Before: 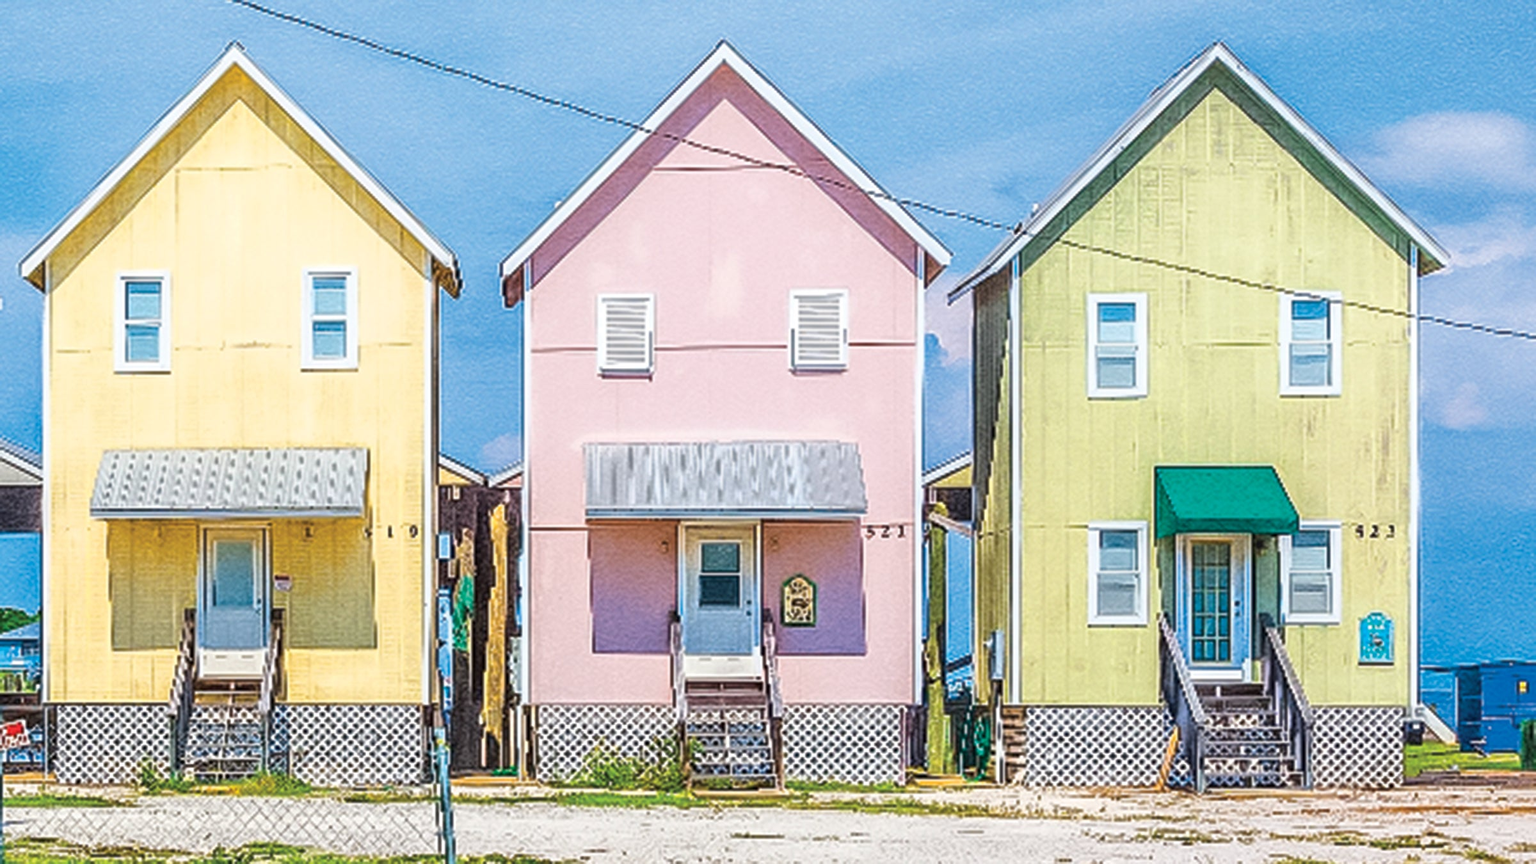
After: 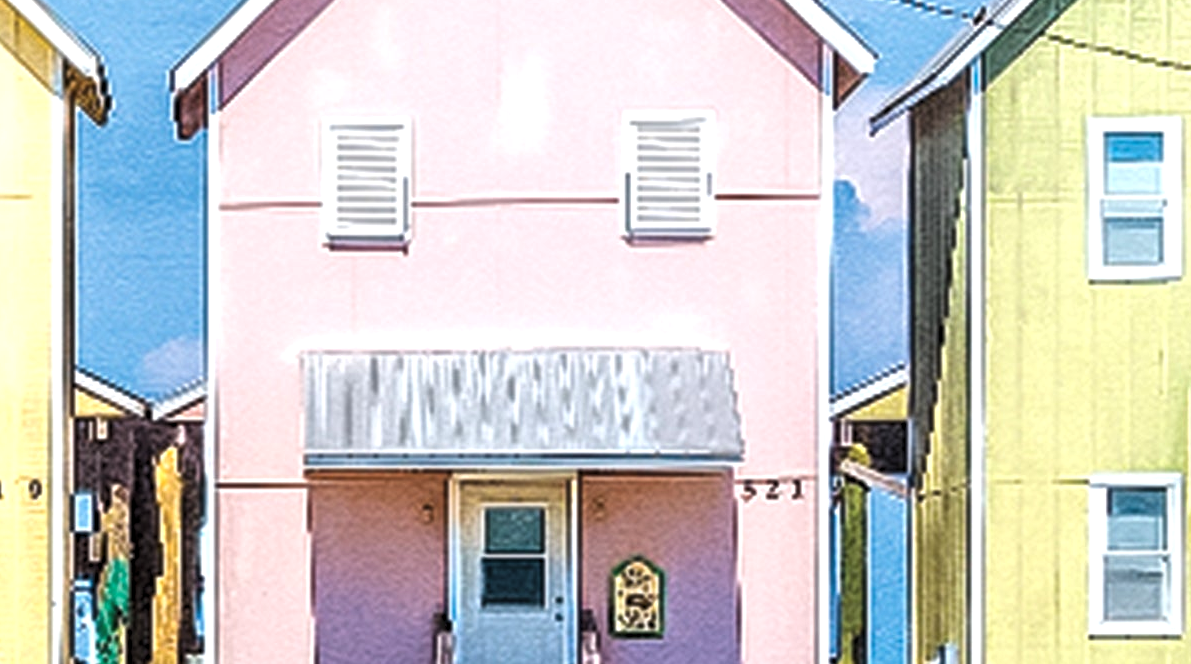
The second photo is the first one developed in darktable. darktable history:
crop: left 25.475%, top 25.327%, right 24.877%, bottom 25.423%
levels: levels [0.052, 0.496, 0.908]
